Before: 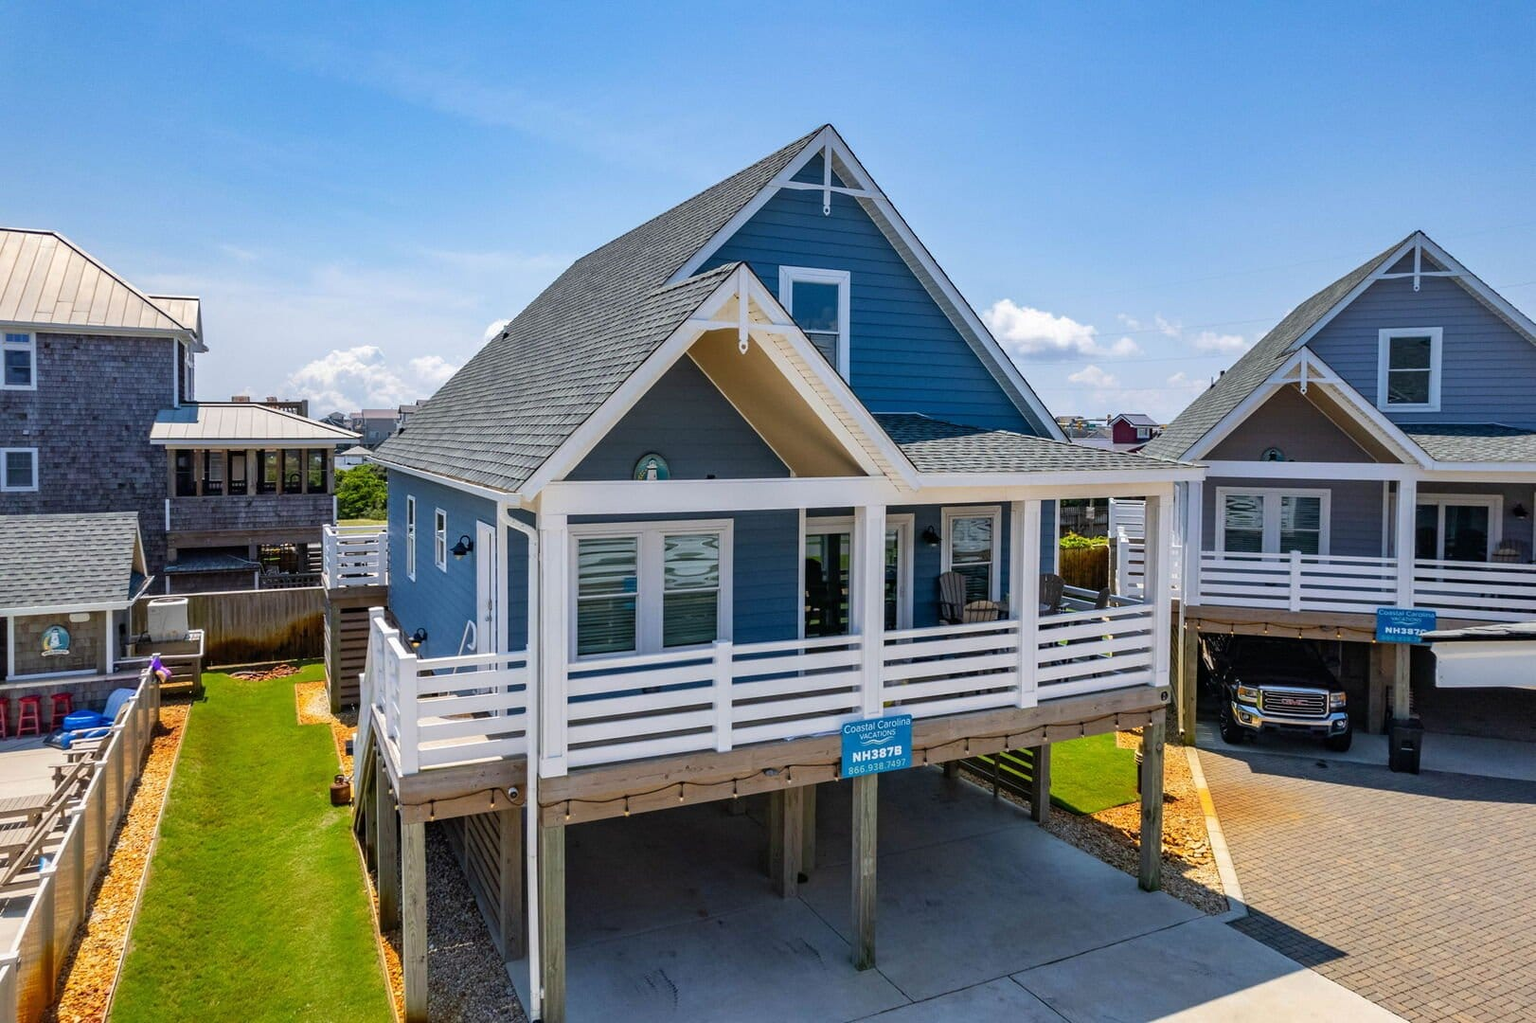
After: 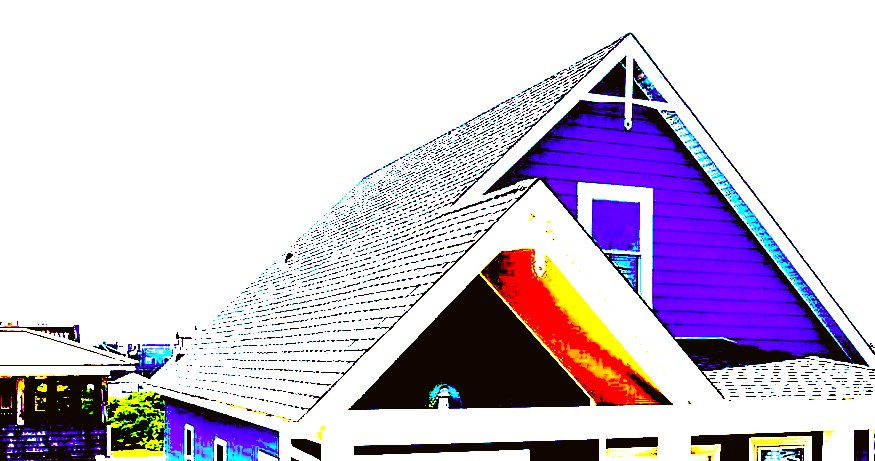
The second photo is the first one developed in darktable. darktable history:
color balance rgb: global offset › luminance 0.236%, linear chroma grading › global chroma 14.989%, perceptual saturation grading › global saturation 9.92%, global vibrance 20%
color correction: highlights a* 18.55, highlights b* 34.88, shadows a* 1.01, shadows b* 6.48, saturation 1.01
exposure: black level correction 0.099, exposure 2.987 EV, compensate highlight preservation false
tone equalizer: -8 EV -0.77 EV, -7 EV -0.681 EV, -6 EV -0.607 EV, -5 EV -0.386 EV, -3 EV 0.38 EV, -2 EV 0.6 EV, -1 EV 0.686 EV, +0 EV 0.755 EV, edges refinement/feathering 500, mask exposure compensation -1.57 EV, preserve details no
crop: left 15.157%, top 9.162%, right 30.85%, bottom 48.149%
